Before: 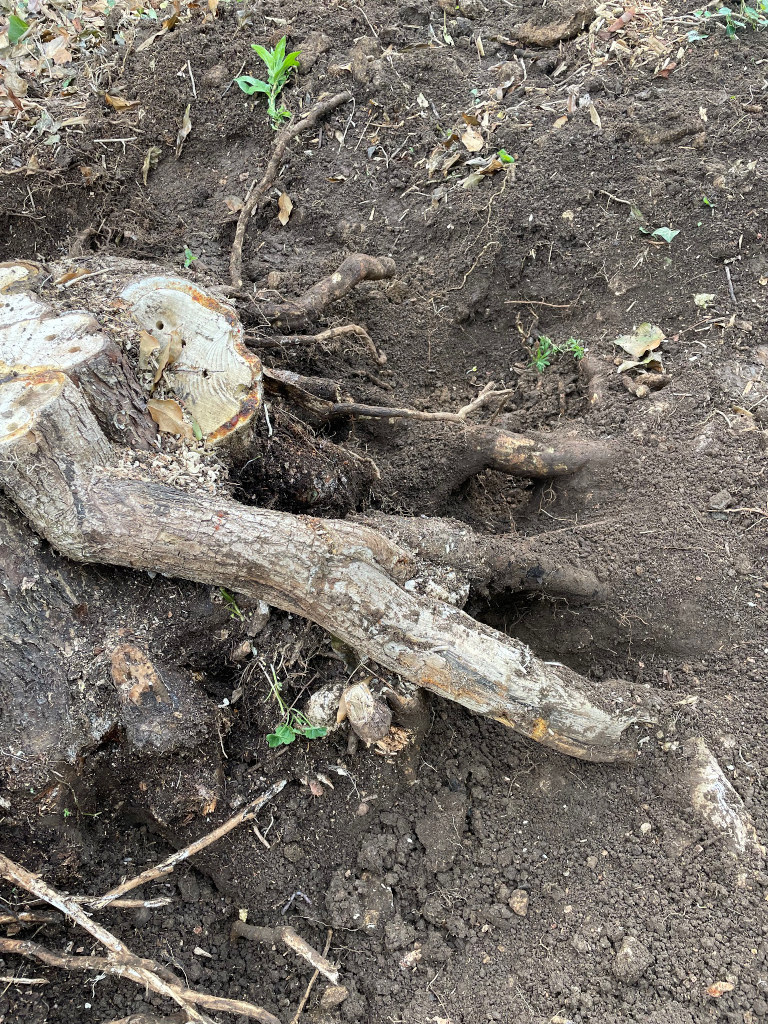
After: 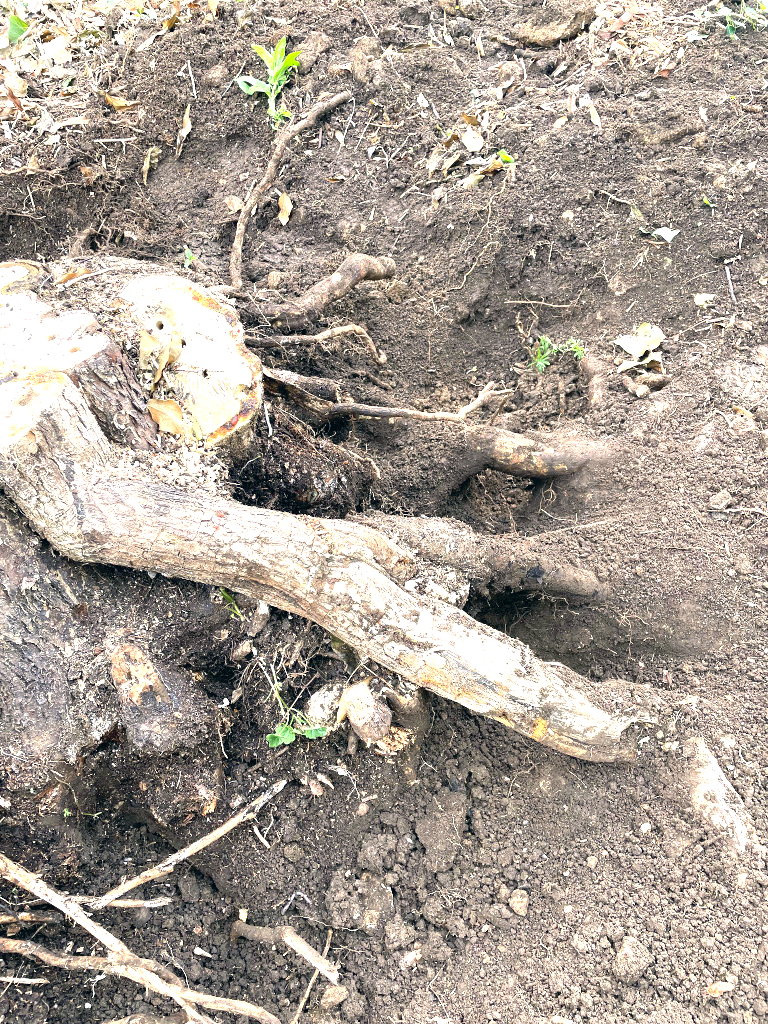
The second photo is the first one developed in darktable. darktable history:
color correction: highlights a* 5.38, highlights b* 5.3, shadows a* -4.26, shadows b* -5.11
exposure: black level correction 0, exposure 1.2 EV, compensate exposure bias true, compensate highlight preservation false
